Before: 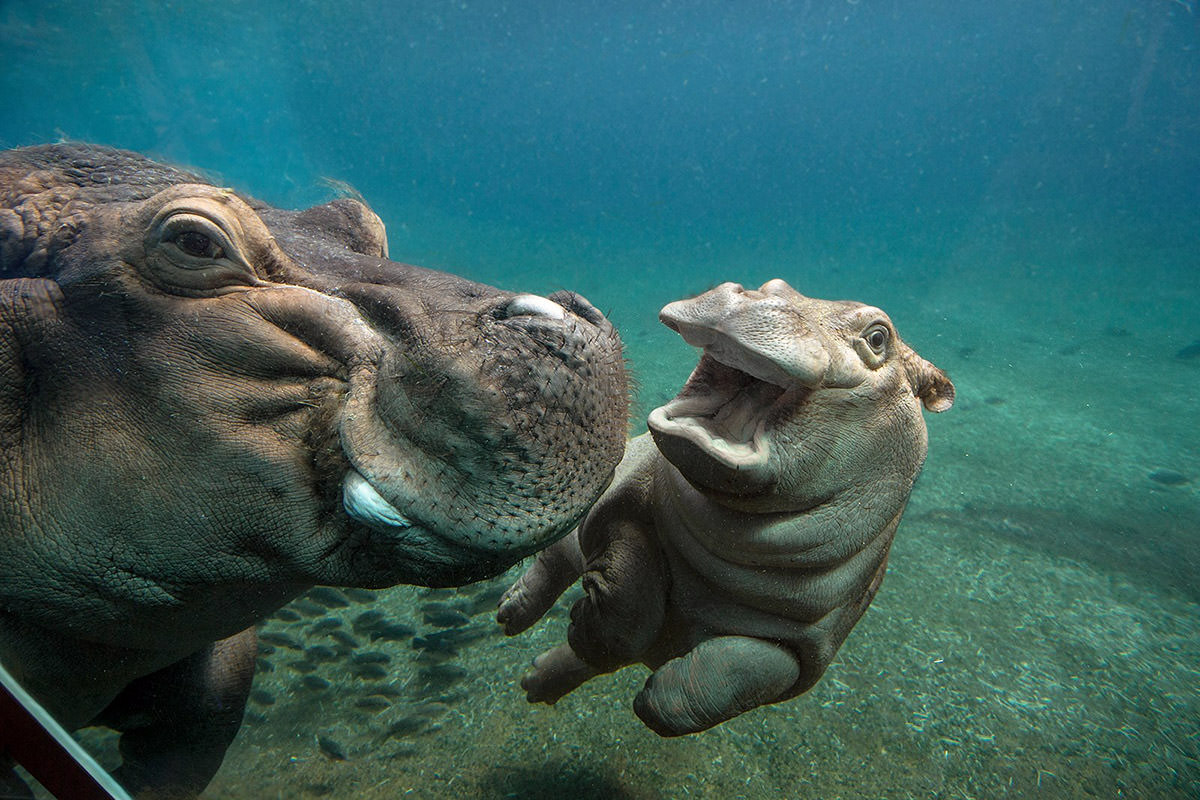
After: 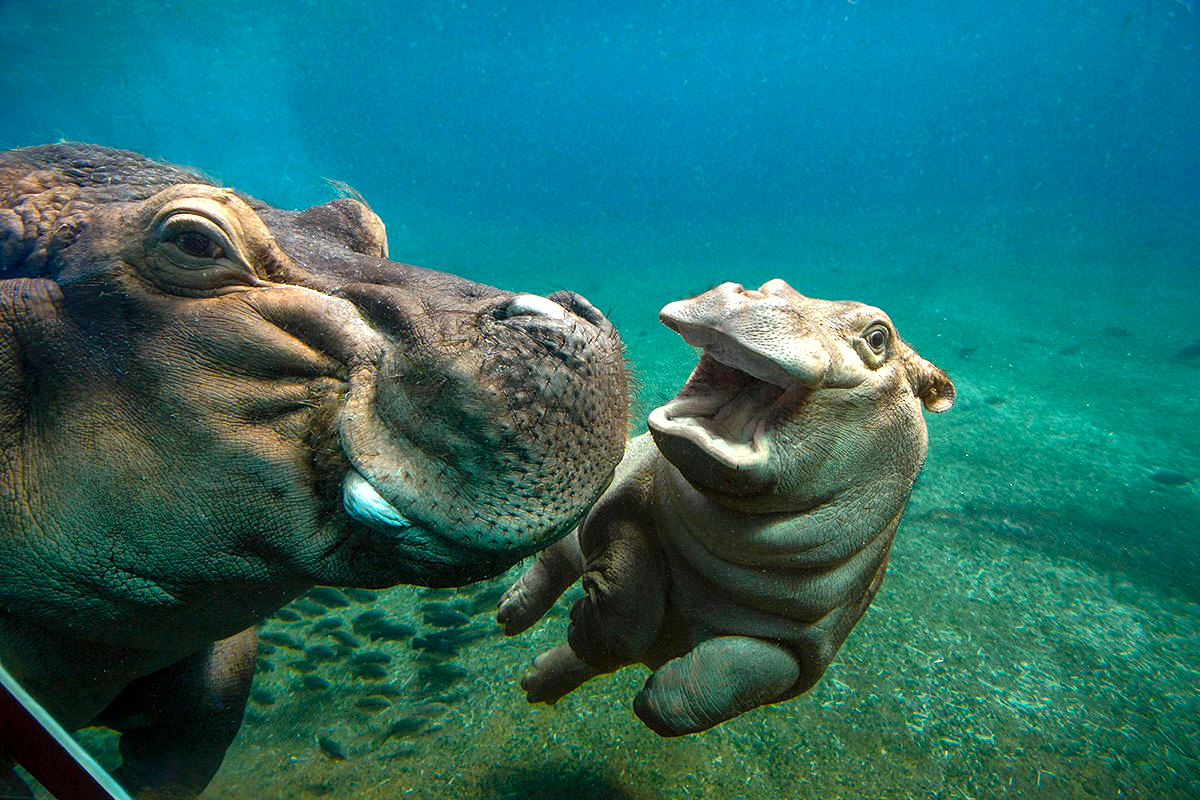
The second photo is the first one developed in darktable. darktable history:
tone equalizer: -8 EV -0.719 EV, -7 EV -0.673 EV, -6 EV -0.632 EV, -5 EV -0.375 EV, -3 EV 0.38 EV, -2 EV 0.6 EV, -1 EV 0.681 EV, +0 EV 0.741 EV, edges refinement/feathering 500, mask exposure compensation -1.57 EV, preserve details no
color balance rgb: shadows lift › chroma 1.025%, shadows lift › hue 215.89°, linear chroma grading › global chroma 20.199%, perceptual saturation grading › global saturation 20%, perceptual saturation grading › highlights -25.012%, perceptual saturation grading › shadows 24.564%, global vibrance 19.717%
shadows and highlights: on, module defaults
